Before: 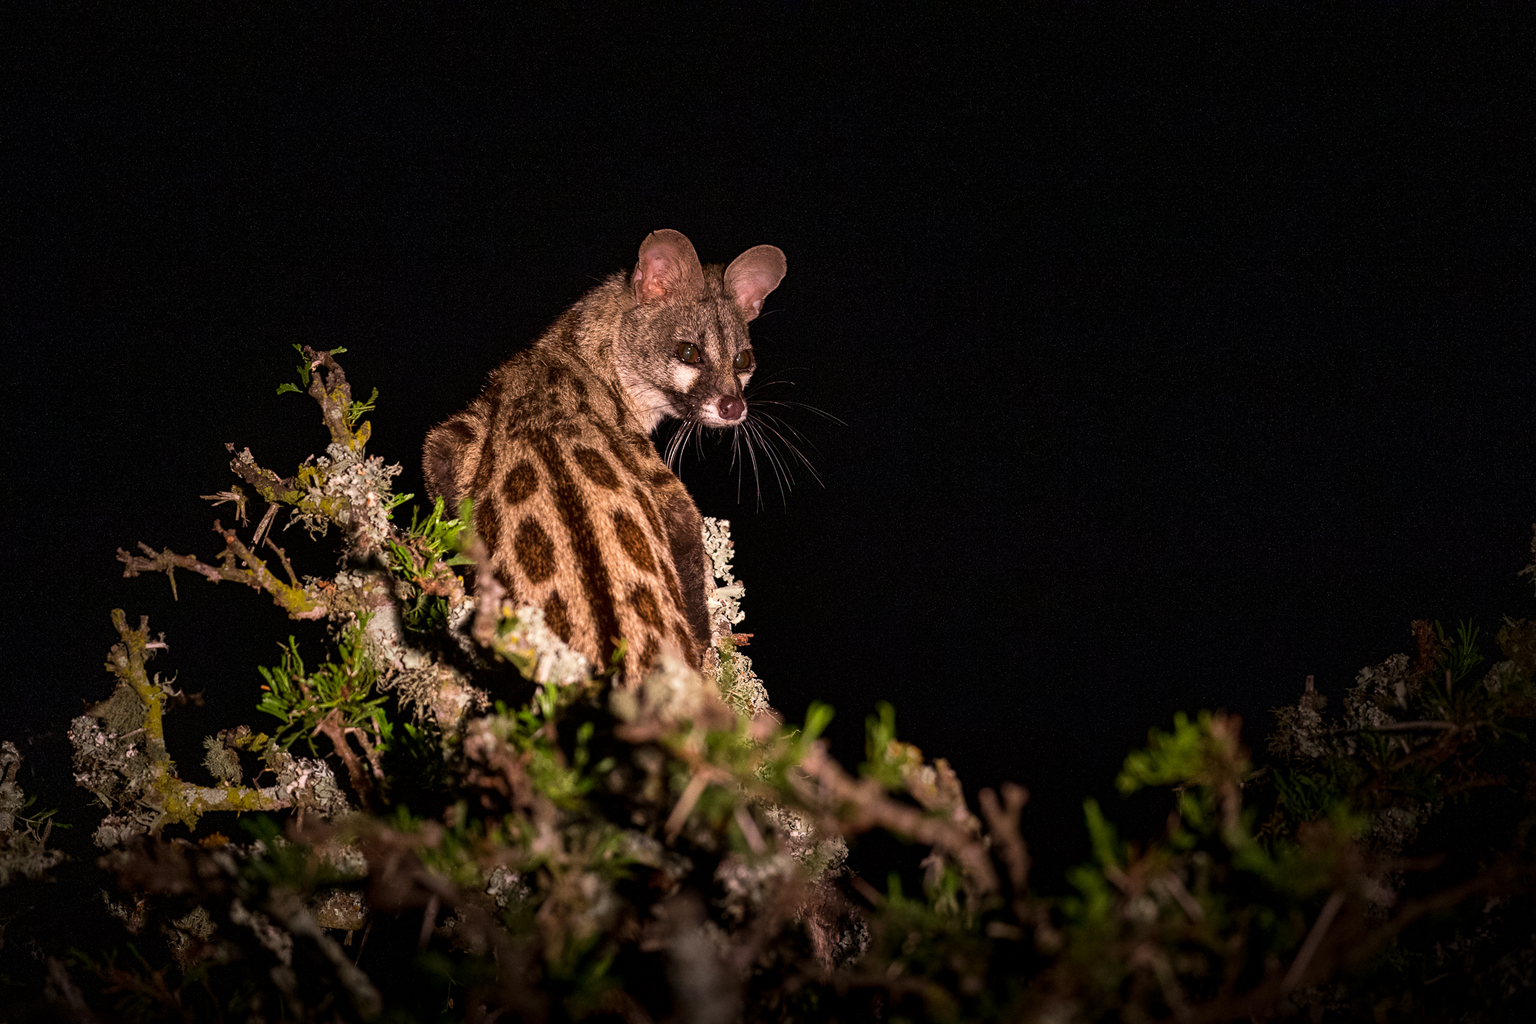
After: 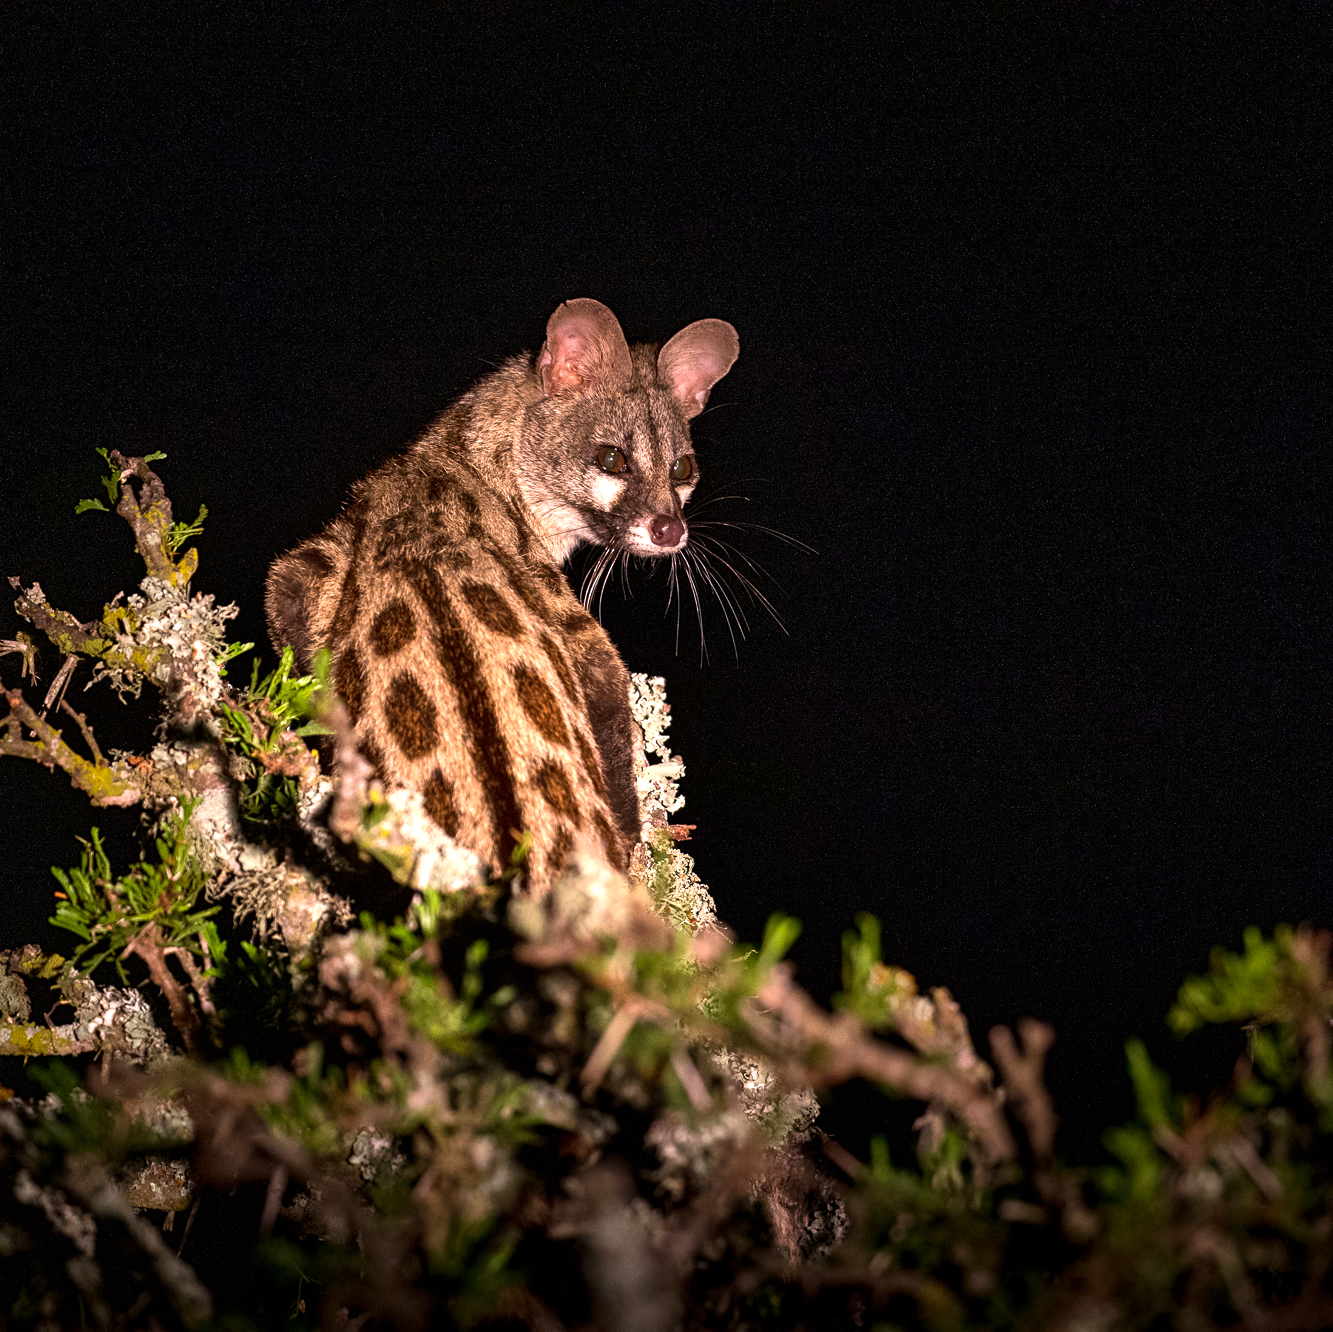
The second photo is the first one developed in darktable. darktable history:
crop and rotate: left 14.292%, right 19.041%
exposure: exposure 0.64 EV, compensate highlight preservation false
